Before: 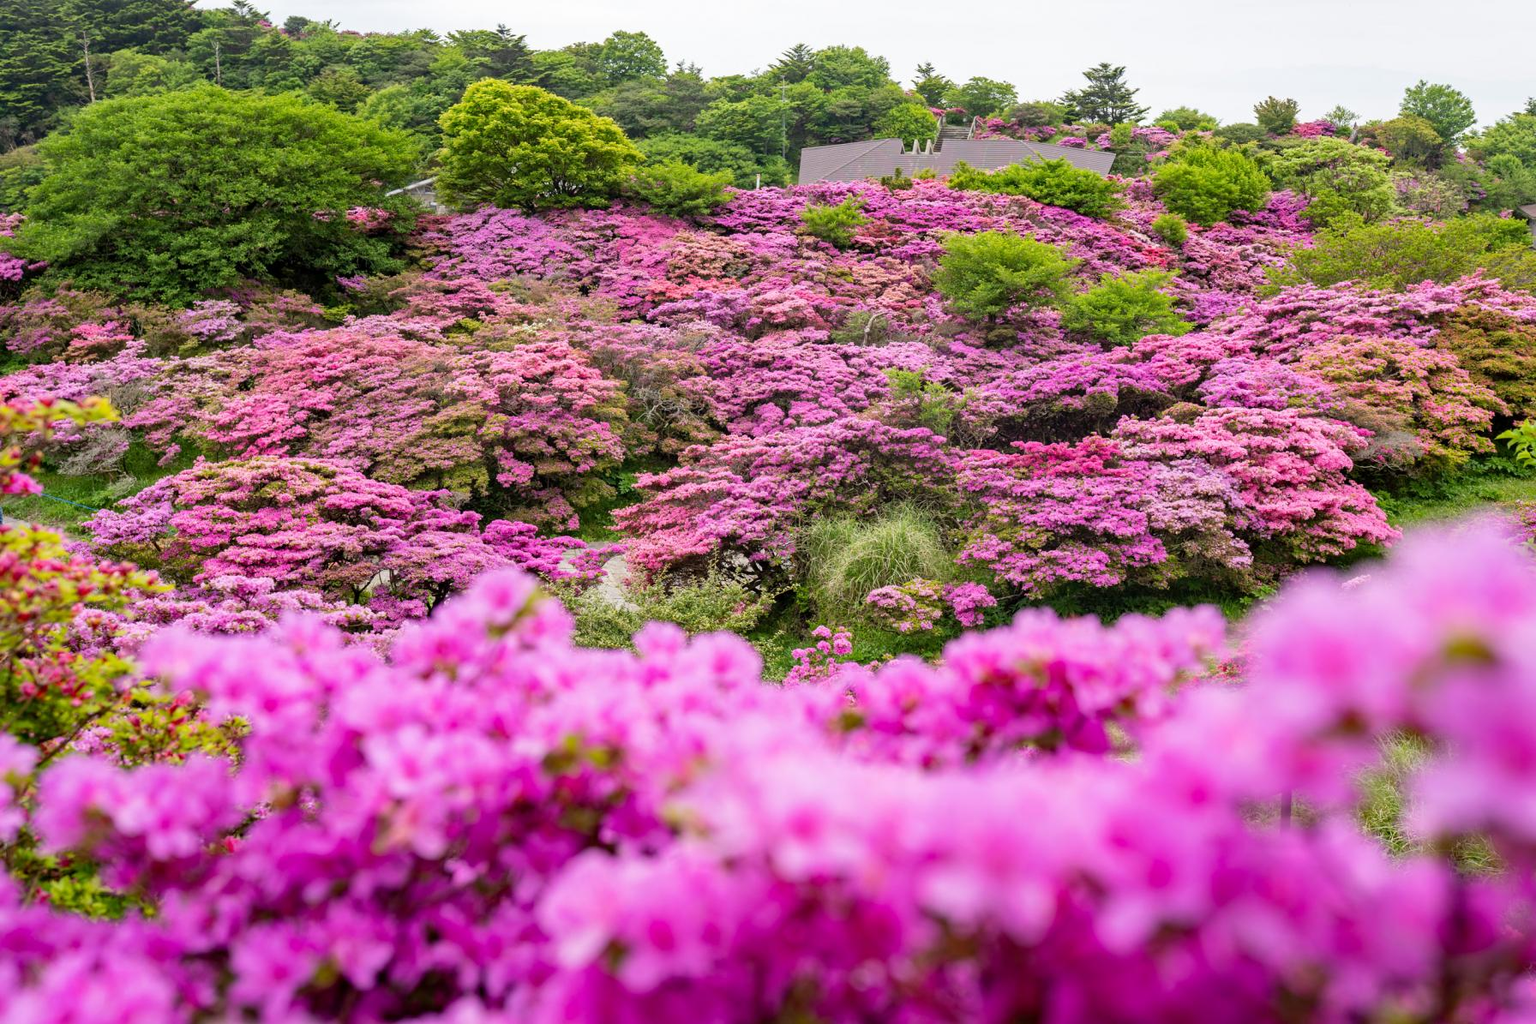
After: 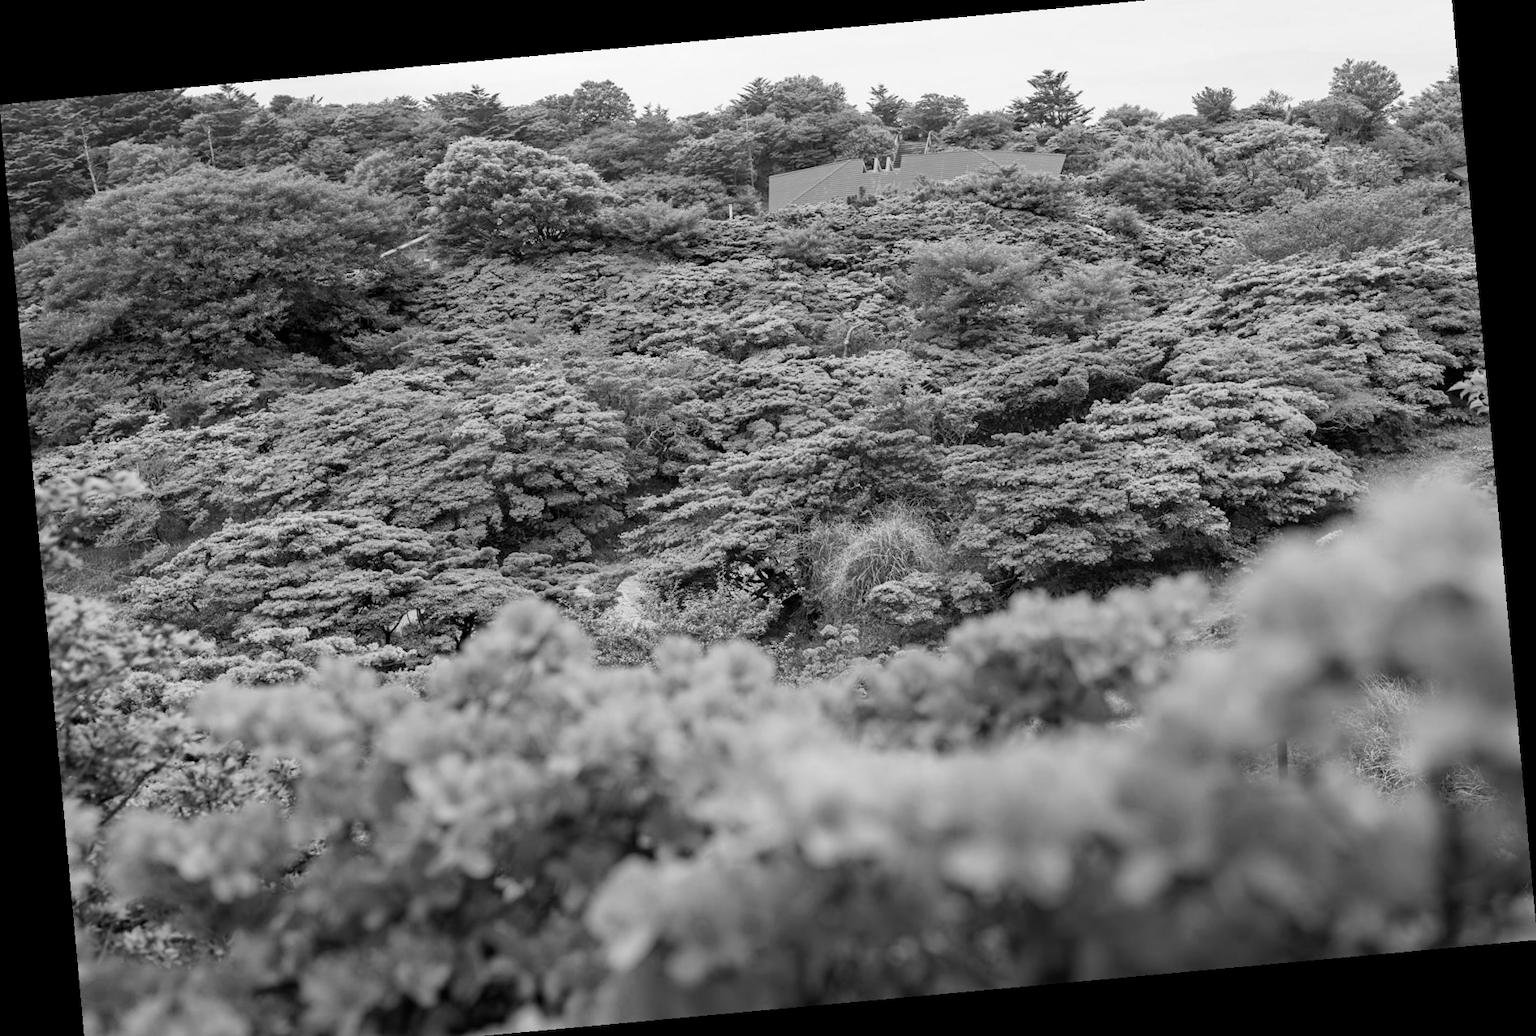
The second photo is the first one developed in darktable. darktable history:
color balance rgb: linear chroma grading › shadows -8%, linear chroma grading › global chroma 10%, perceptual saturation grading › global saturation 2%, perceptual saturation grading › highlights -2%, perceptual saturation grading › mid-tones 4%, perceptual saturation grading › shadows 8%, perceptual brilliance grading › global brilliance 2%, perceptual brilliance grading › highlights -4%, global vibrance 16%, saturation formula JzAzBz (2021)
rotate and perspective: rotation -5.2°, automatic cropping off
monochrome: on, module defaults
crop and rotate: top 2.479%, bottom 3.018%
